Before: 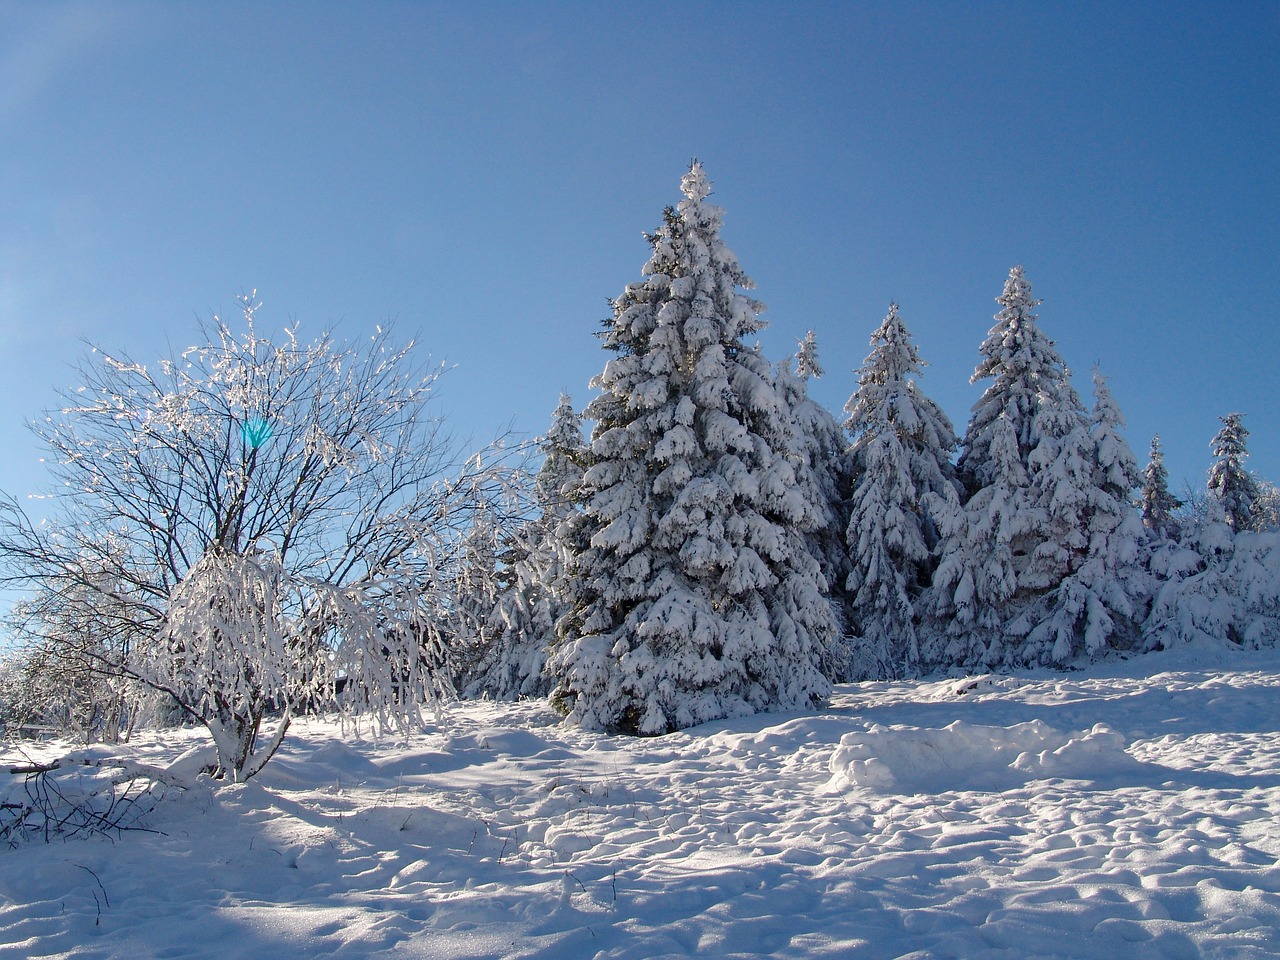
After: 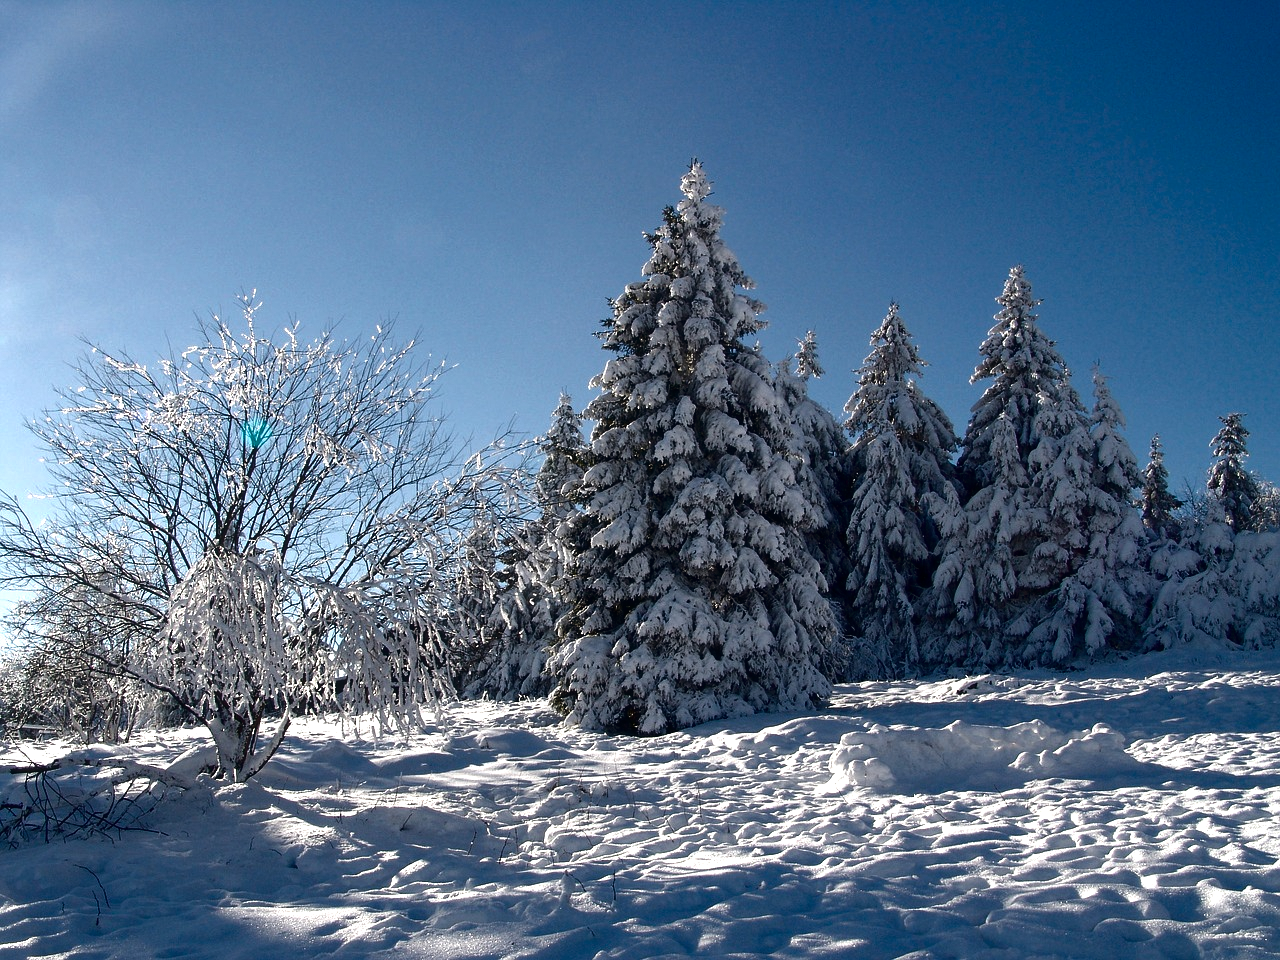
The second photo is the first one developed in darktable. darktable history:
exposure: black level correction 0.001, exposure 0.3 EV, compensate highlight preservation false
contrast brightness saturation: brightness -0.52
tone equalizer: -8 EV -0.75 EV, -7 EV -0.7 EV, -6 EV -0.6 EV, -5 EV -0.4 EV, -3 EV 0.4 EV, -2 EV 0.6 EV, -1 EV 0.7 EV, +0 EV 0.75 EV, edges refinement/feathering 500, mask exposure compensation -1.57 EV, preserve details no
color balance: contrast -15%
haze removal: strength -0.05
